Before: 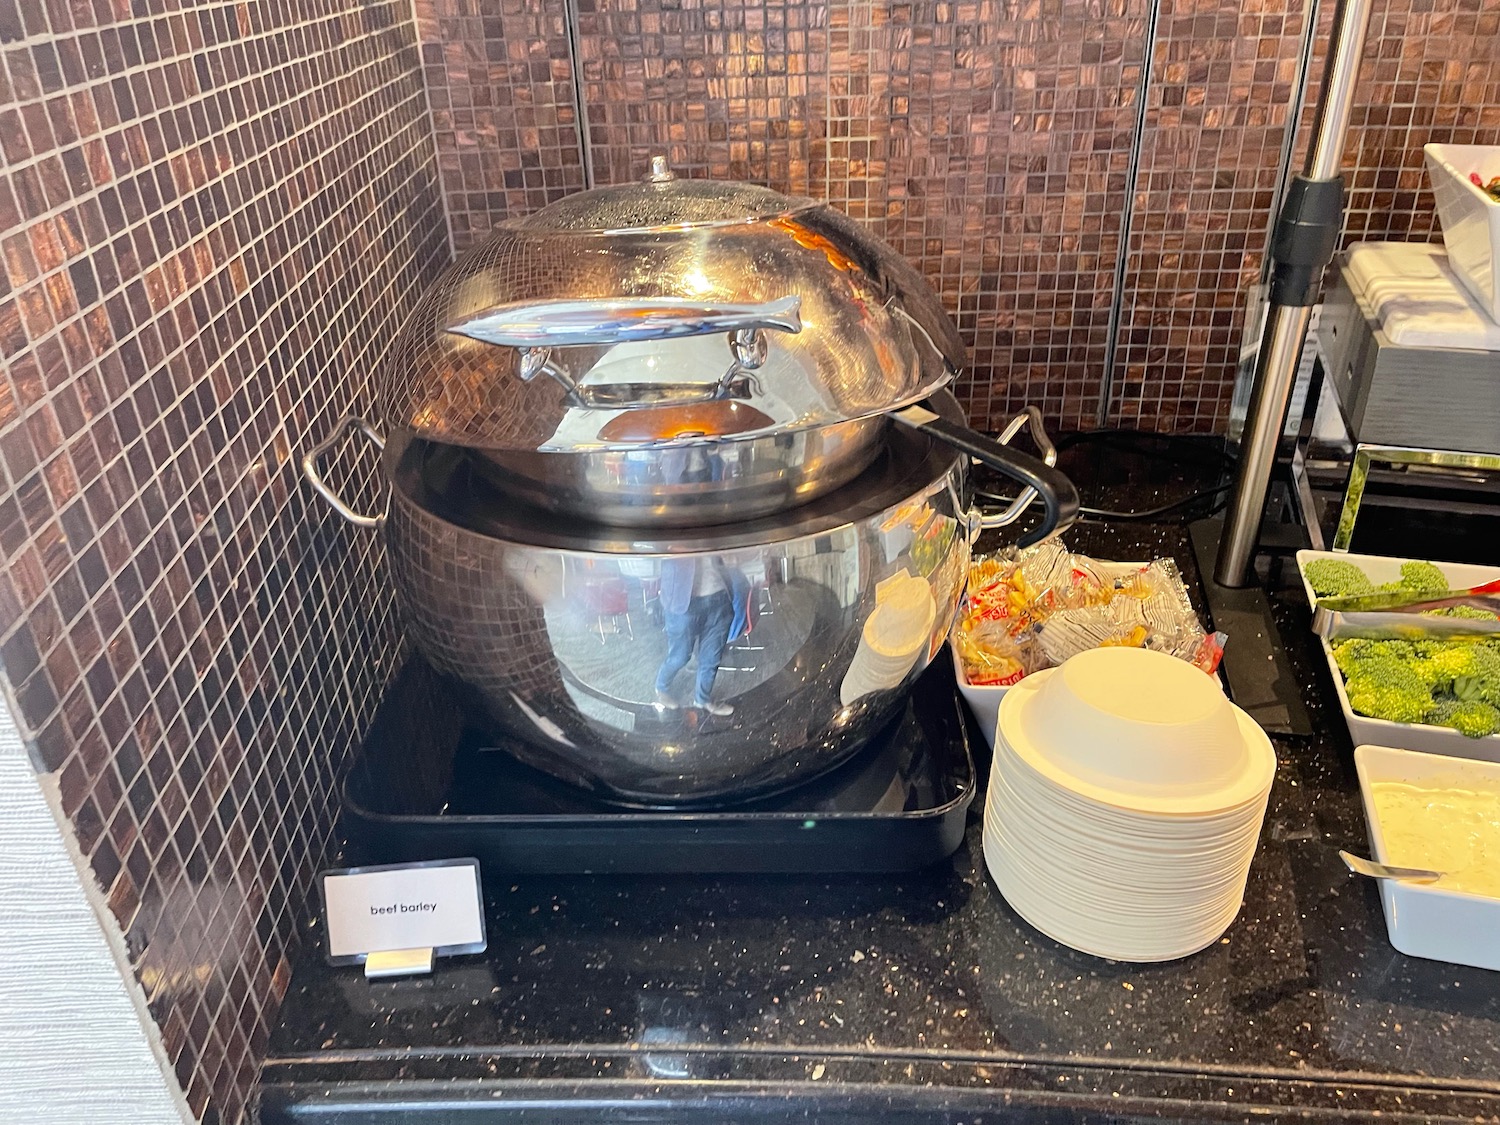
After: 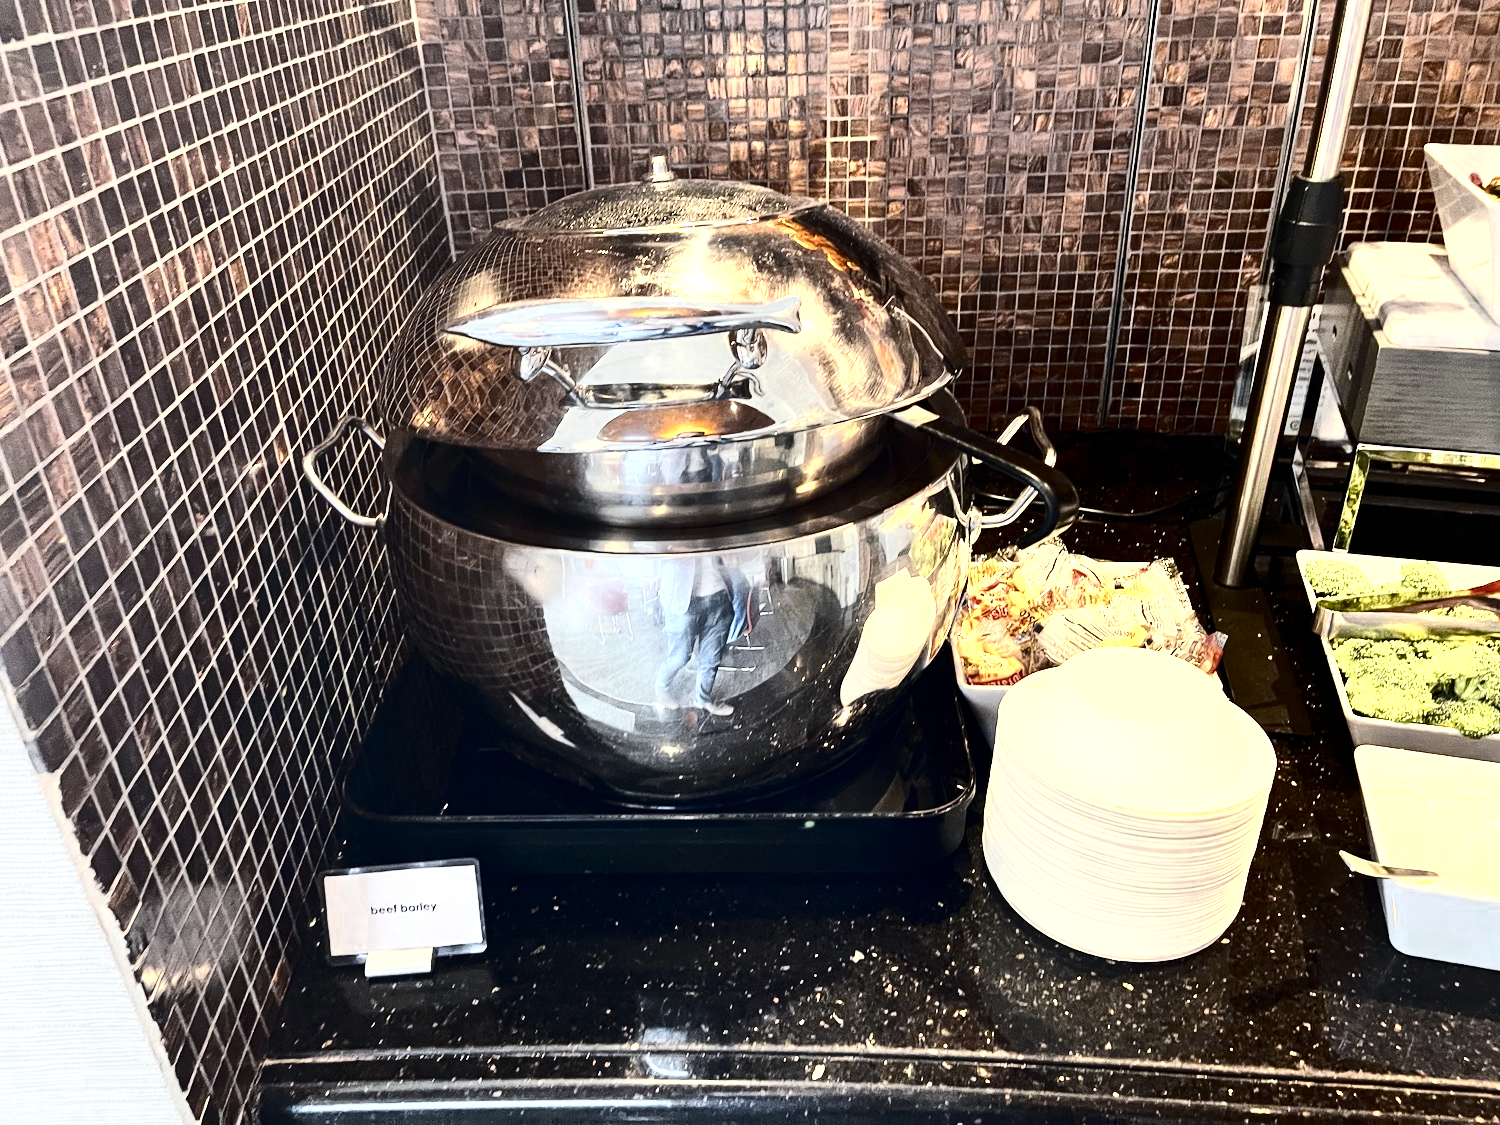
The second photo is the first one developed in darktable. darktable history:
contrast brightness saturation: contrast 0.509, saturation -0.083
color zones: curves: ch0 [(0.004, 0.306) (0.107, 0.448) (0.252, 0.656) (0.41, 0.398) (0.595, 0.515) (0.768, 0.628)]; ch1 [(0.07, 0.323) (0.151, 0.452) (0.252, 0.608) (0.346, 0.221) (0.463, 0.189) (0.61, 0.368) (0.735, 0.395) (0.921, 0.412)]; ch2 [(0, 0.476) (0.132, 0.512) (0.243, 0.512) (0.397, 0.48) (0.522, 0.376) (0.634, 0.536) (0.761, 0.46)]
